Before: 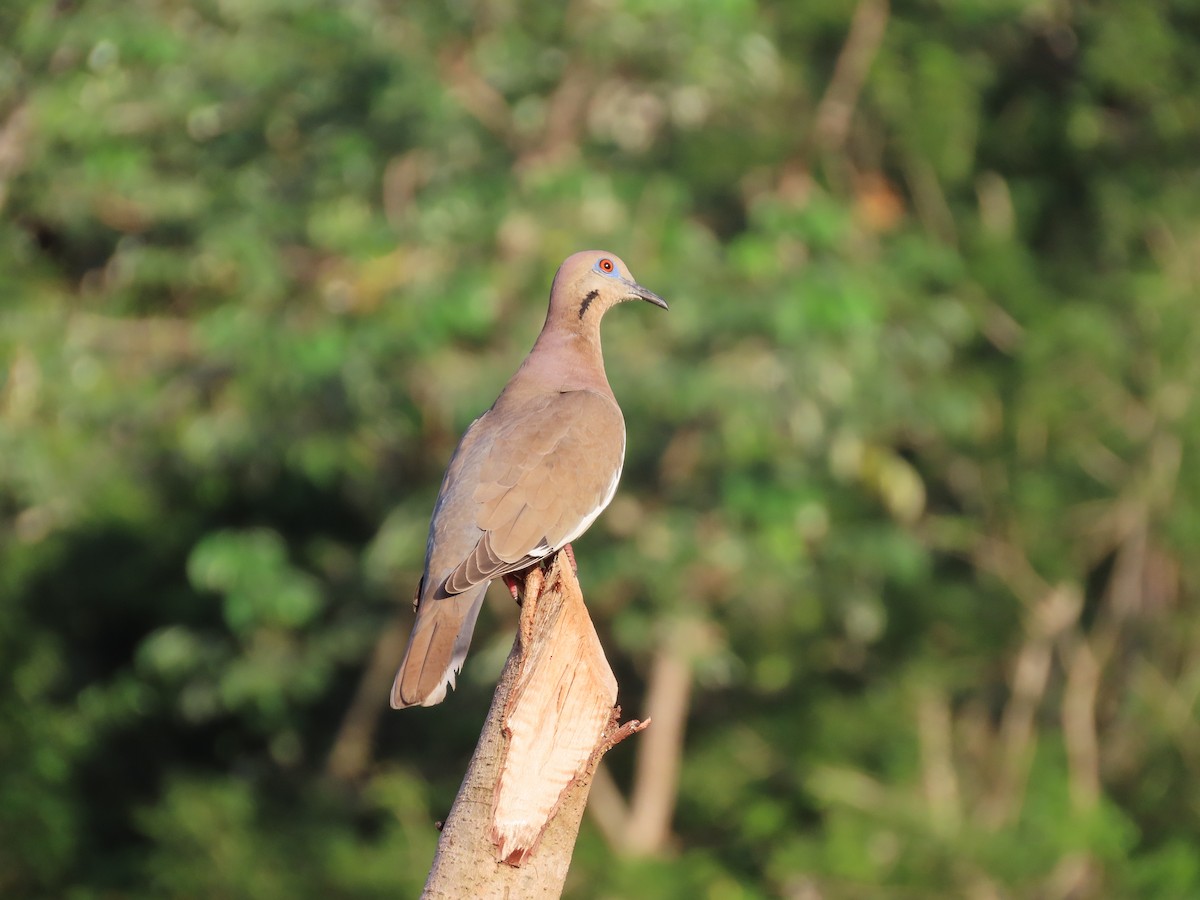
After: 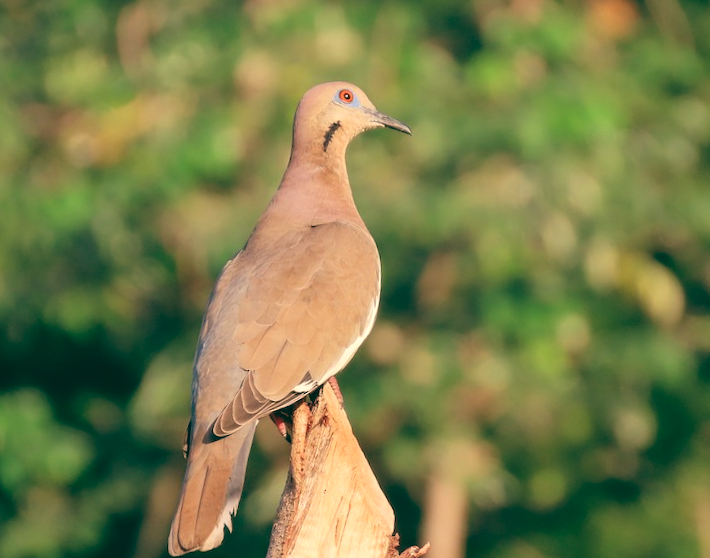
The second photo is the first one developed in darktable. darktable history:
crop and rotate: left 22.13%, top 22.054%, right 22.026%, bottom 22.102%
color balance: mode lift, gamma, gain (sRGB), lift [1, 0.69, 1, 1], gamma [1, 1.482, 1, 1], gain [1, 1, 1, 0.802]
exposure: black level correction -0.008, exposure 0.067 EV, compensate highlight preservation false
rotate and perspective: rotation -4.98°, automatic cropping off
white balance: red 1.066, blue 1.119
